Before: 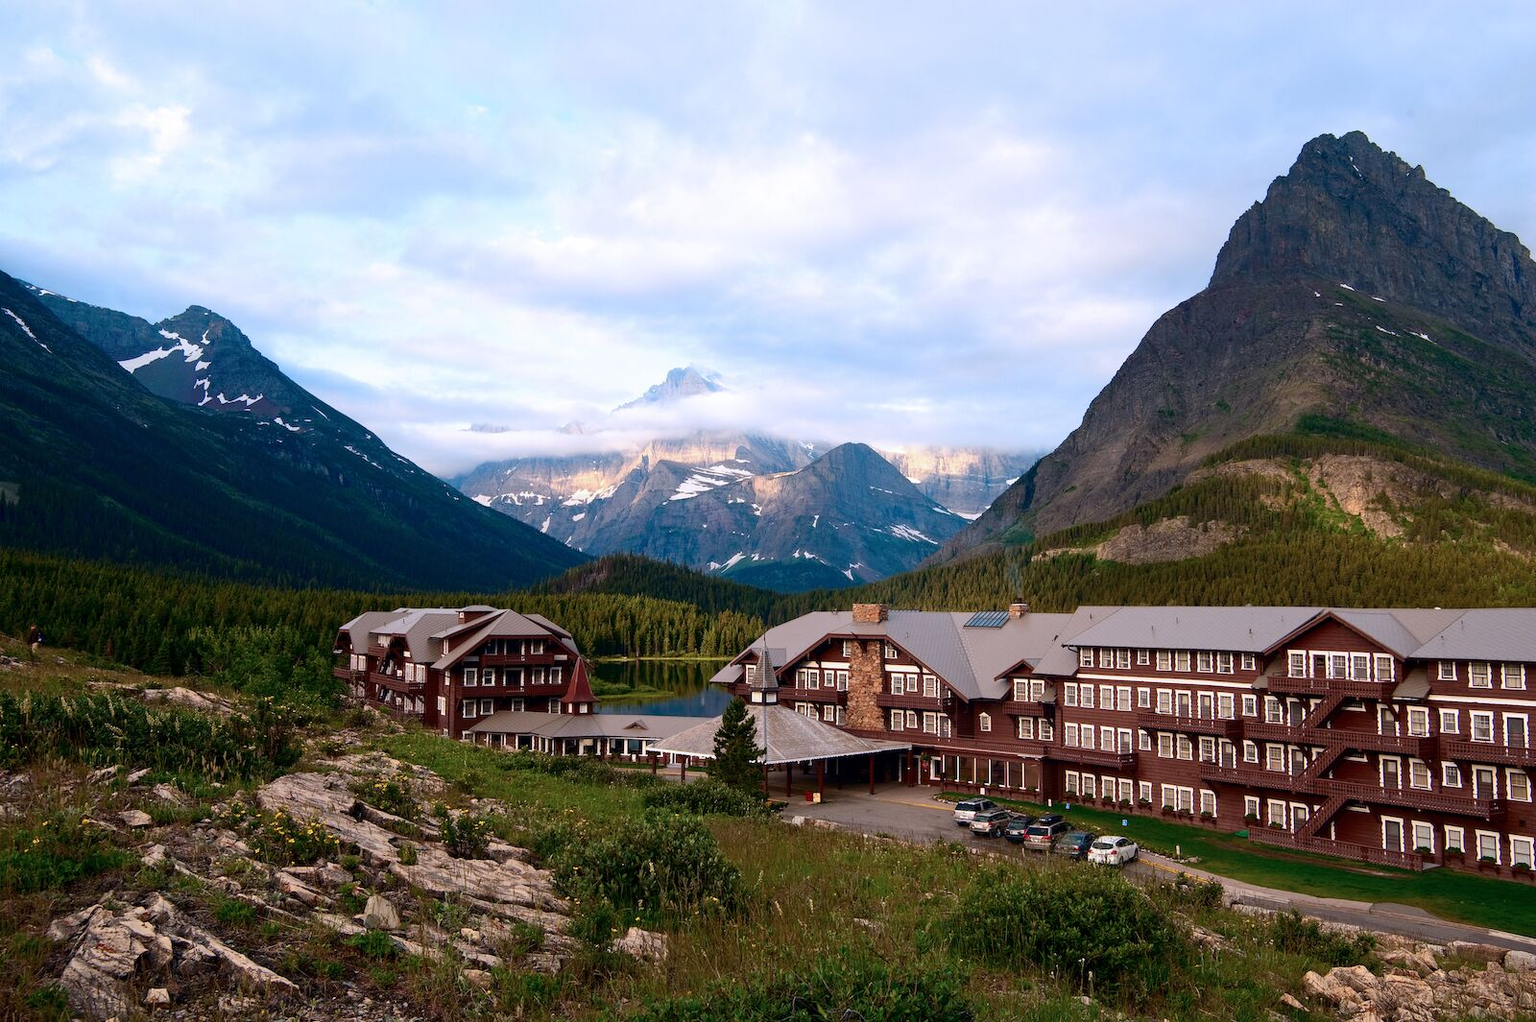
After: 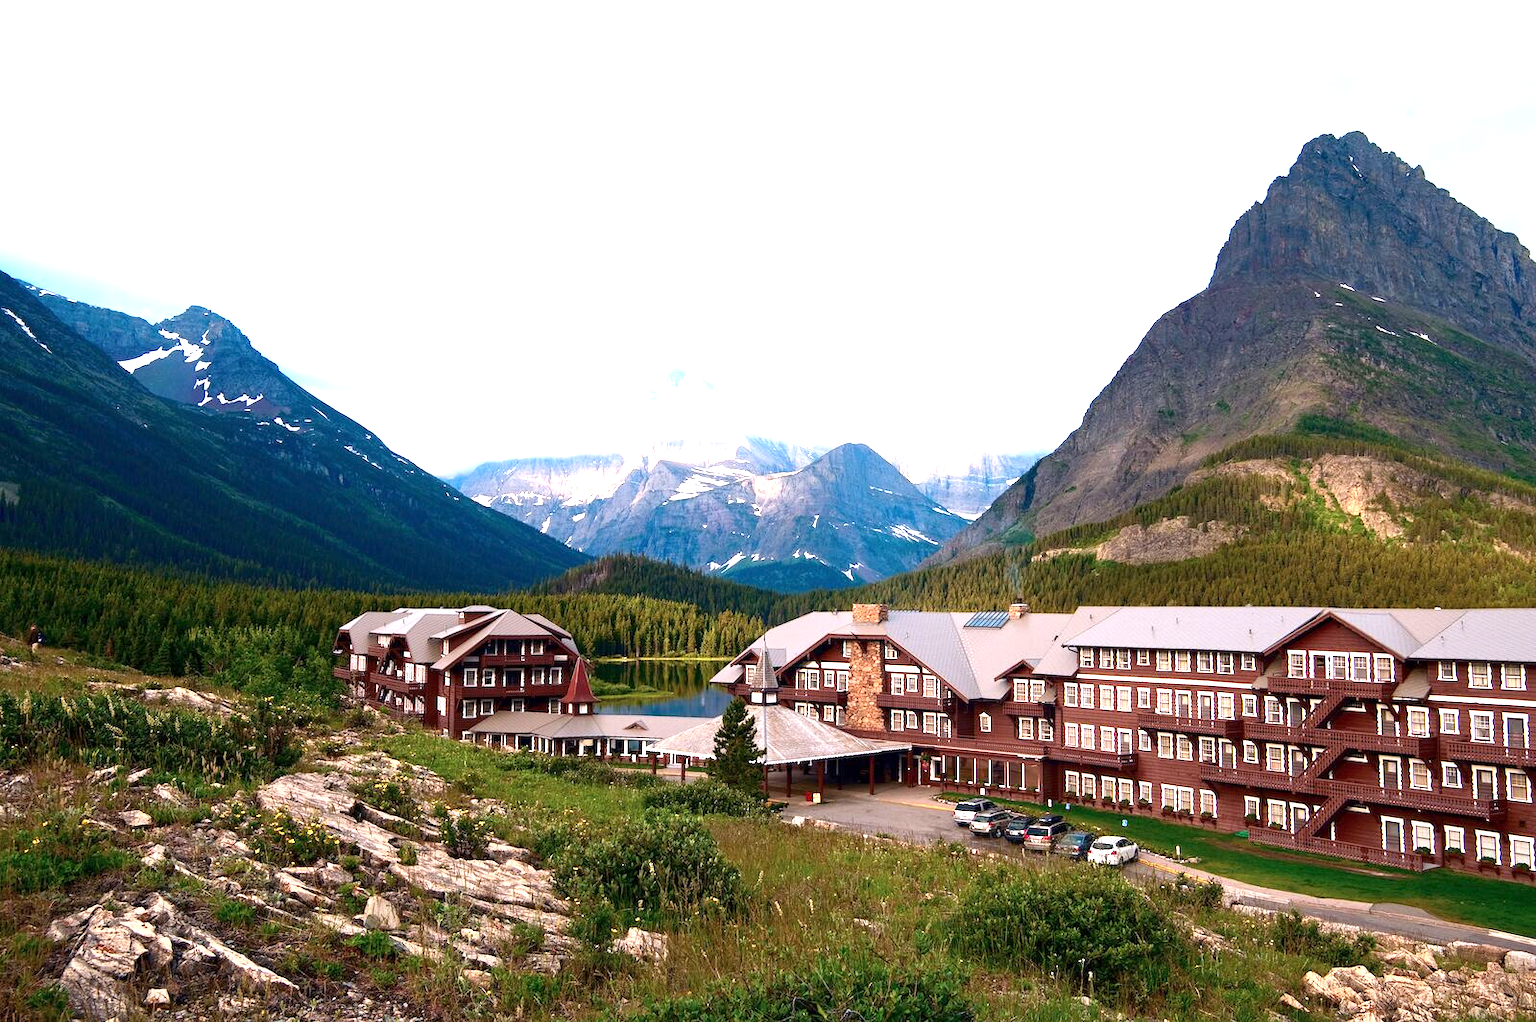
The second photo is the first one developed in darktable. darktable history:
exposure: exposure 1.244 EV, compensate highlight preservation false
